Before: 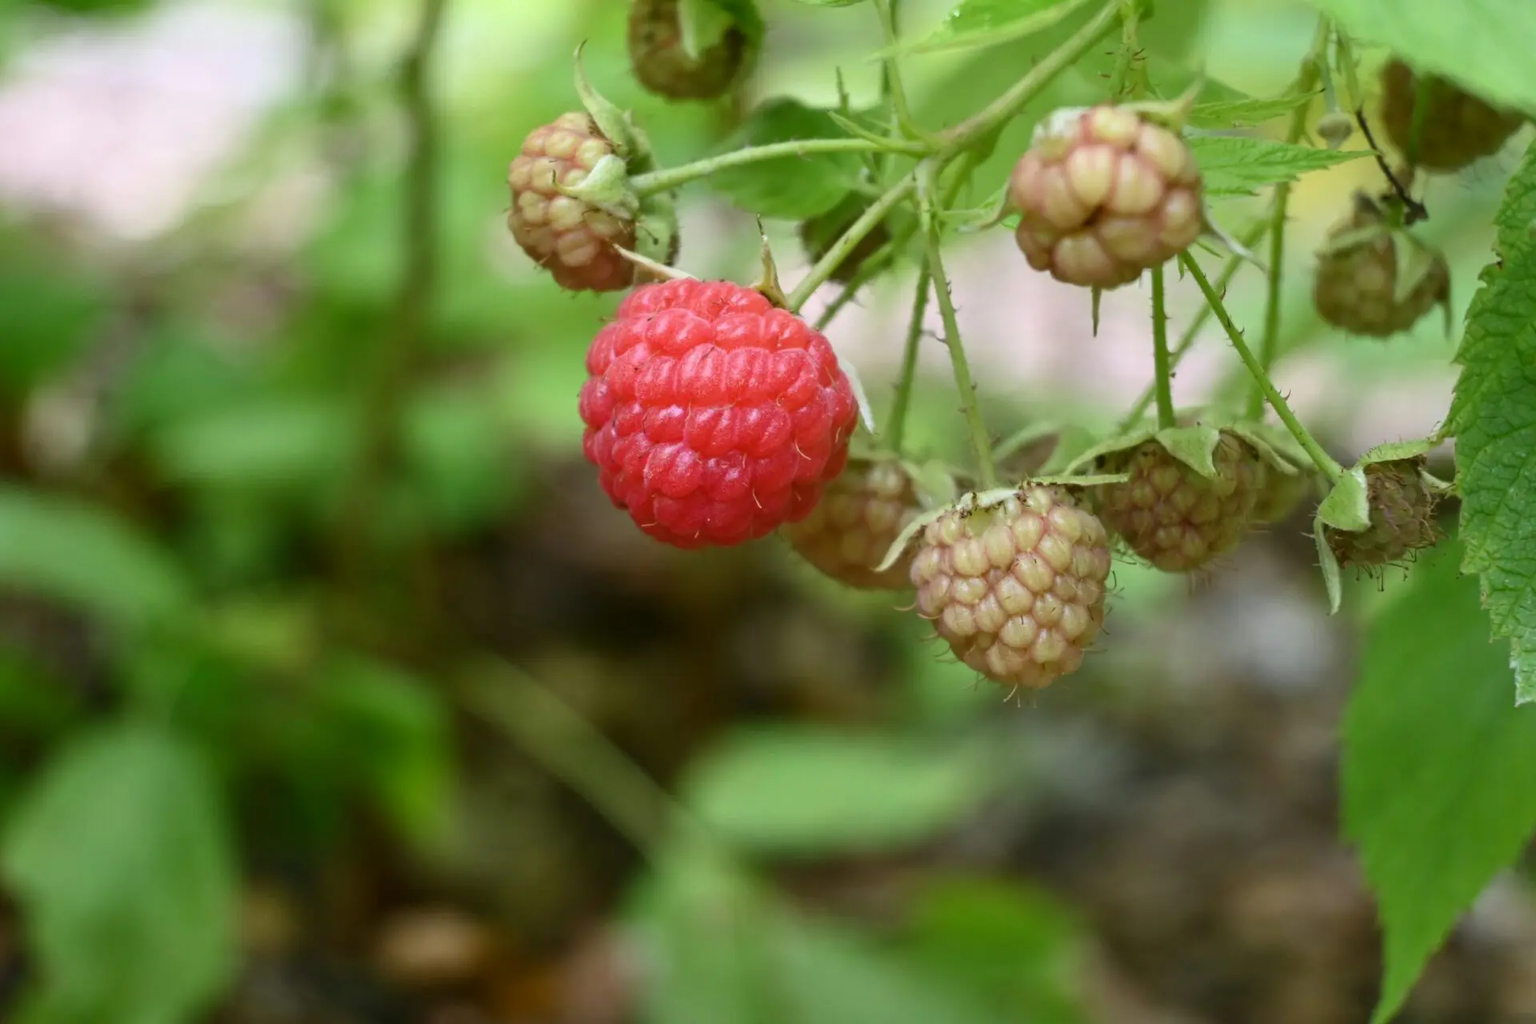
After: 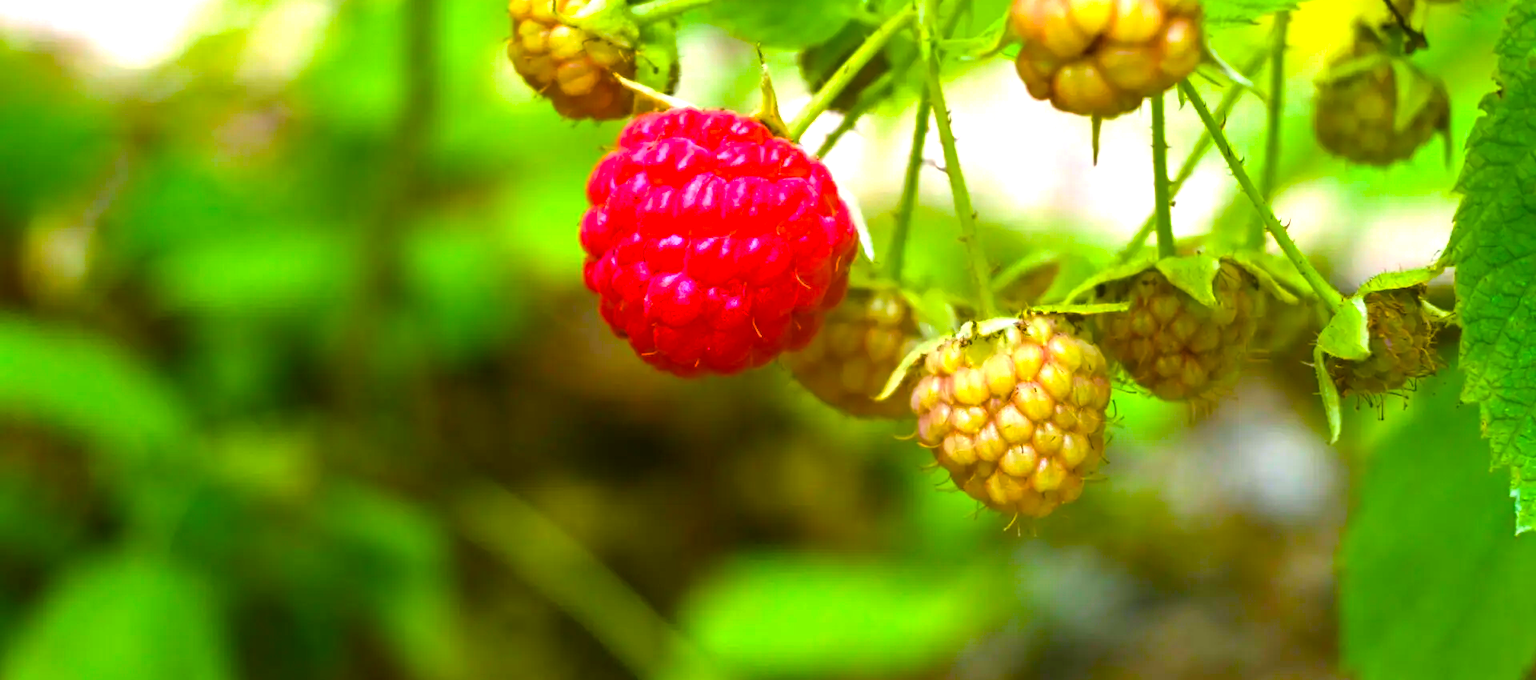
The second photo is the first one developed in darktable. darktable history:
color balance rgb: linear chroma grading › global chroma 25%, perceptual saturation grading › global saturation 40%, perceptual brilliance grading › global brilliance 30%, global vibrance 40%
crop: top 16.727%, bottom 16.727%
color correction: highlights a* -0.182, highlights b* -0.124
